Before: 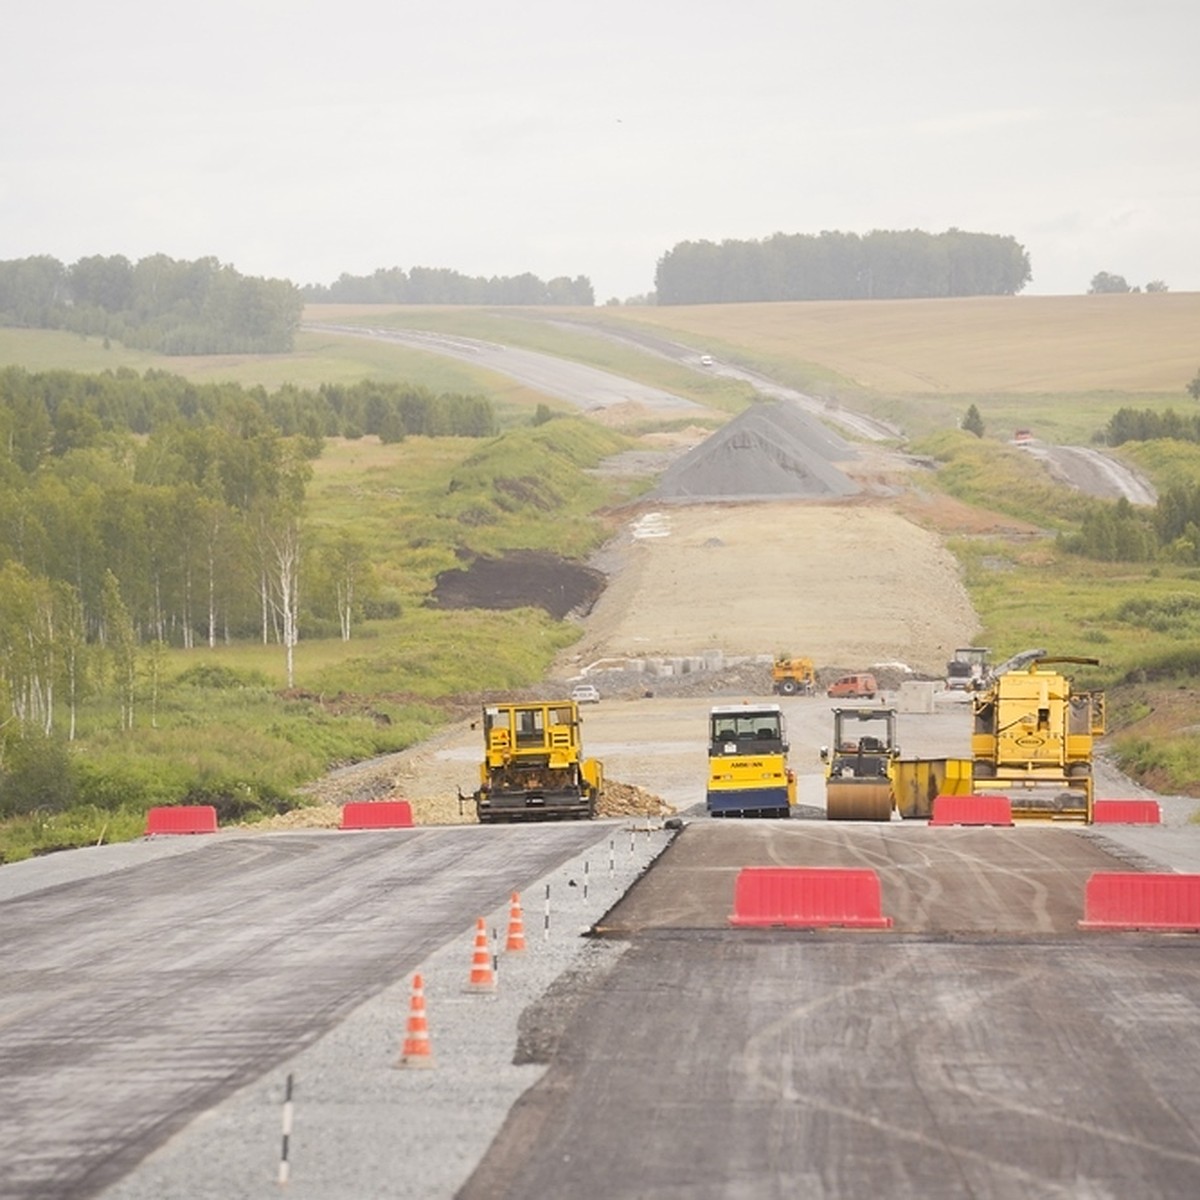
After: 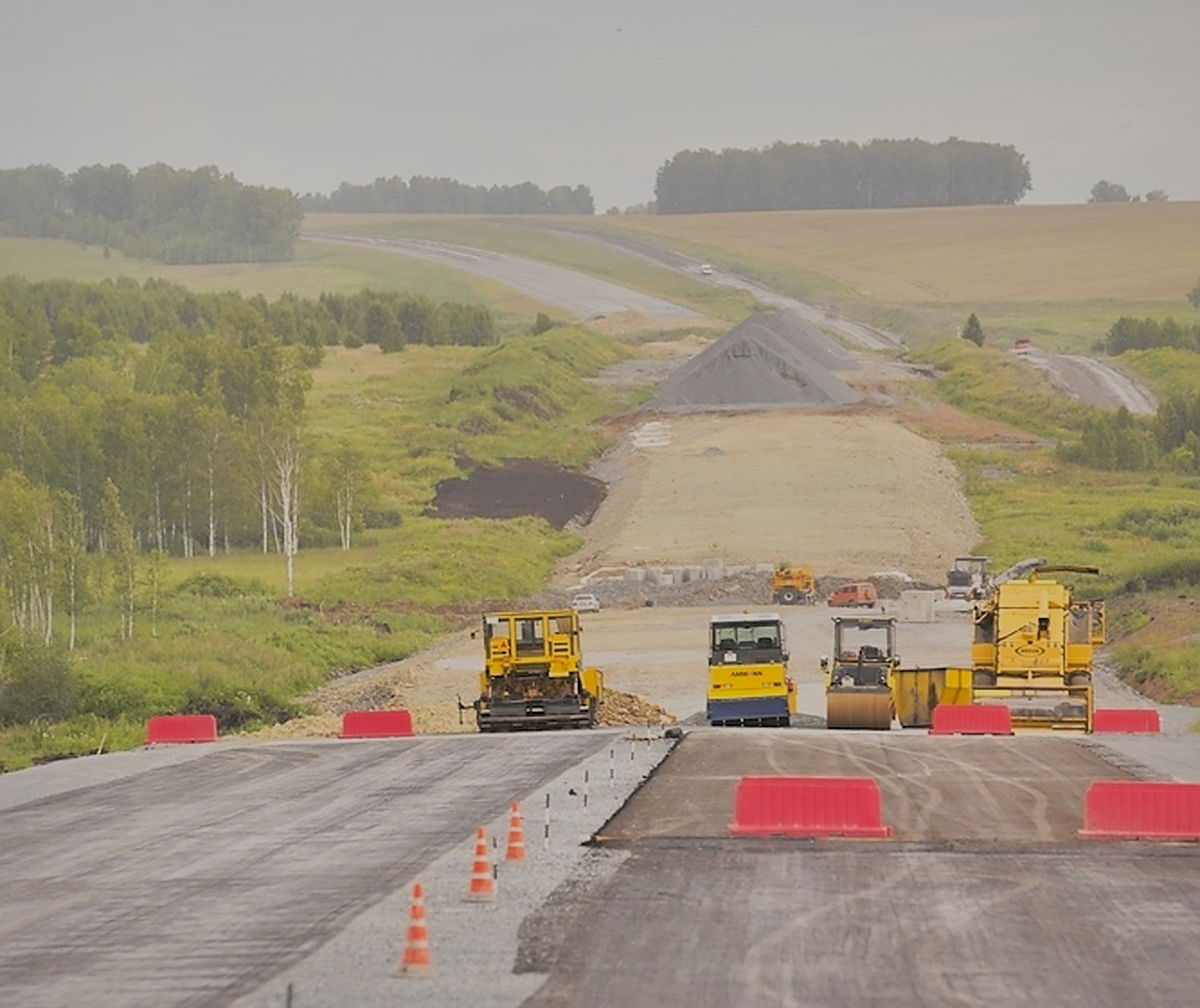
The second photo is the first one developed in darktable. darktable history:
white balance: emerald 1
filmic rgb: black relative exposure -7.65 EV, white relative exposure 4.56 EV, hardness 3.61, color science v6 (2022)
shadows and highlights: shadows 40, highlights -60
crop: top 7.625%, bottom 8.027%
rotate and perspective: automatic cropping original format, crop left 0, crop top 0
tone curve: curves: ch0 [(0, 0) (0.003, 0.003) (0.011, 0.015) (0.025, 0.031) (0.044, 0.056) (0.069, 0.083) (0.1, 0.113) (0.136, 0.145) (0.177, 0.184) (0.224, 0.225) (0.277, 0.275) (0.335, 0.327) (0.399, 0.385) (0.468, 0.447) (0.543, 0.528) (0.623, 0.611) (0.709, 0.703) (0.801, 0.802) (0.898, 0.902) (1, 1)], preserve colors none
sharpen: radius 1.864, amount 0.398, threshold 1.271
